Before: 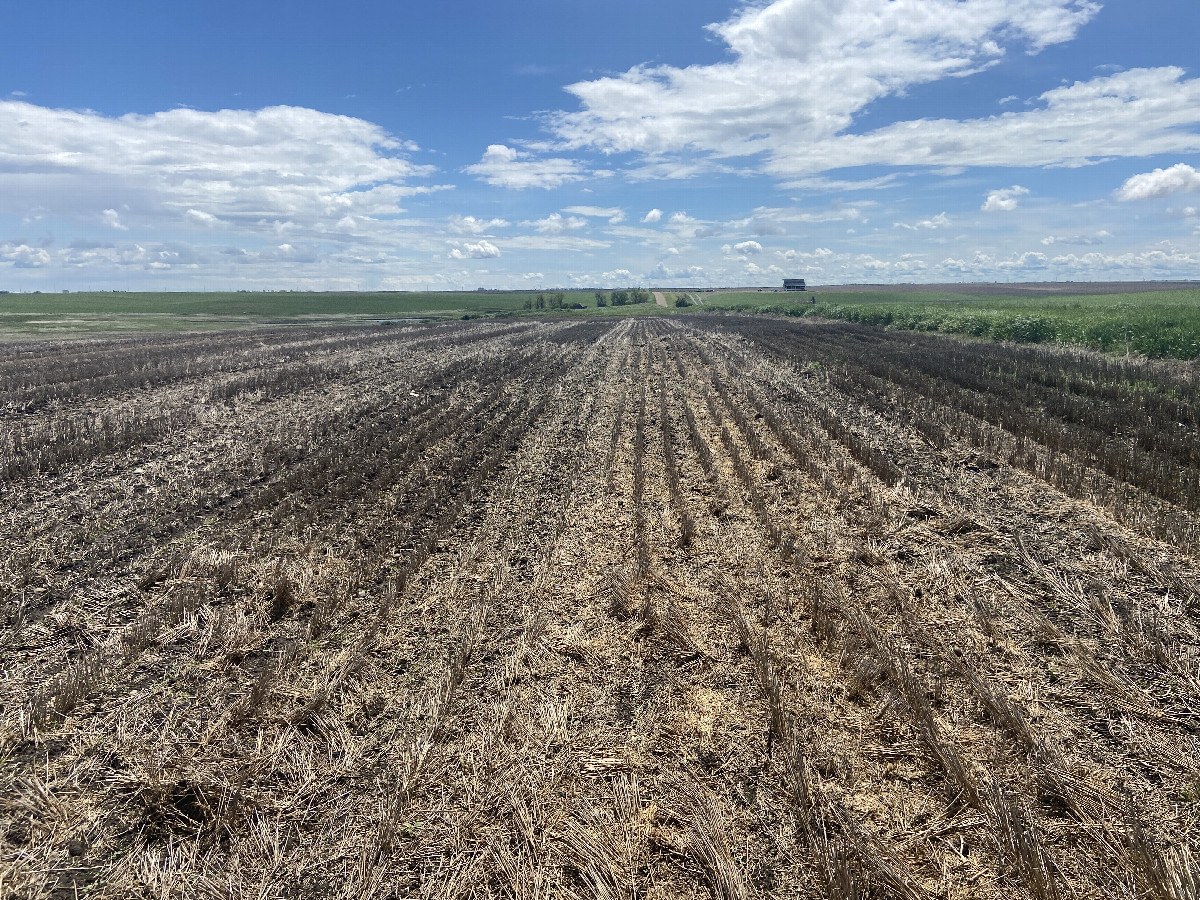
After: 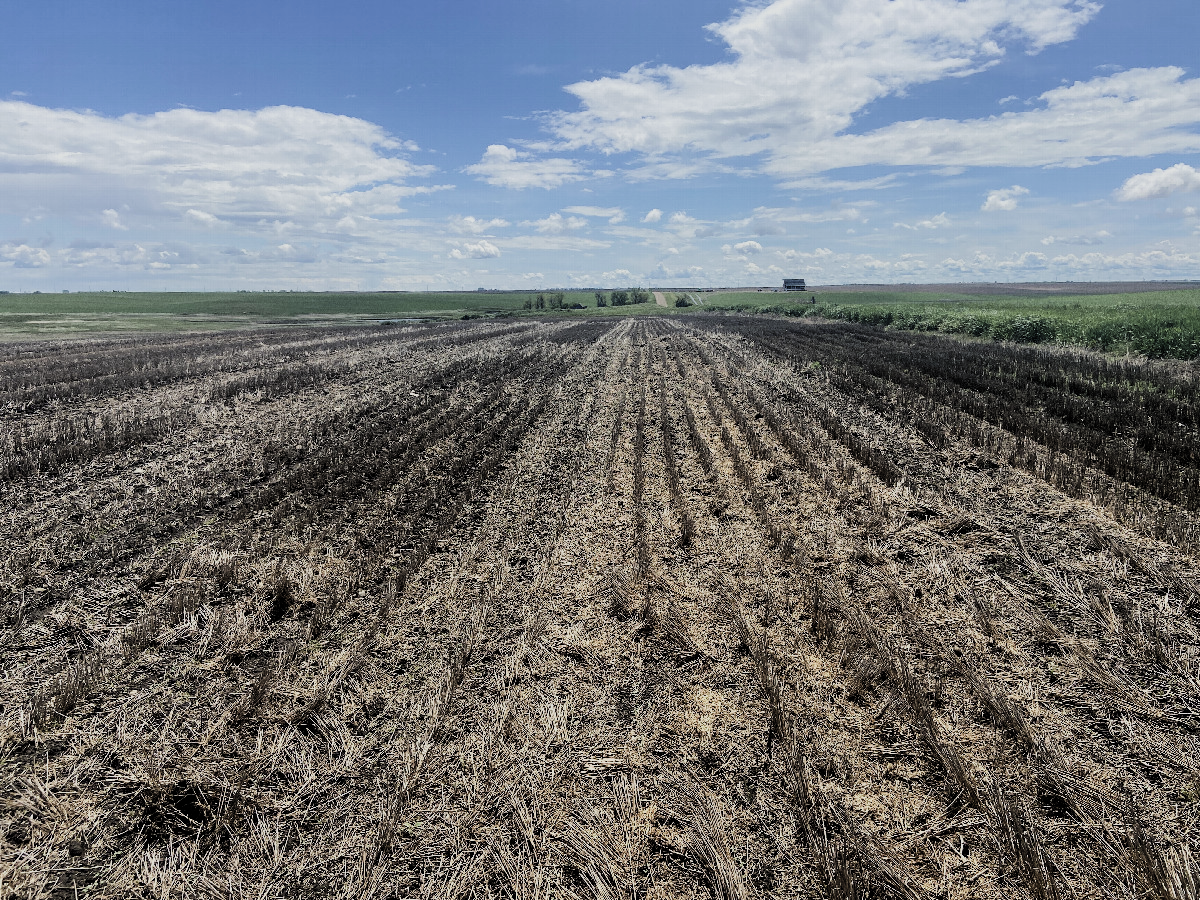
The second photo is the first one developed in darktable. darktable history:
filmic rgb: black relative exposure -5.13 EV, white relative exposure 3.96 EV, threshold 5.94 EV, hardness 2.9, contrast 1.191, color science v4 (2020), enable highlight reconstruction true
